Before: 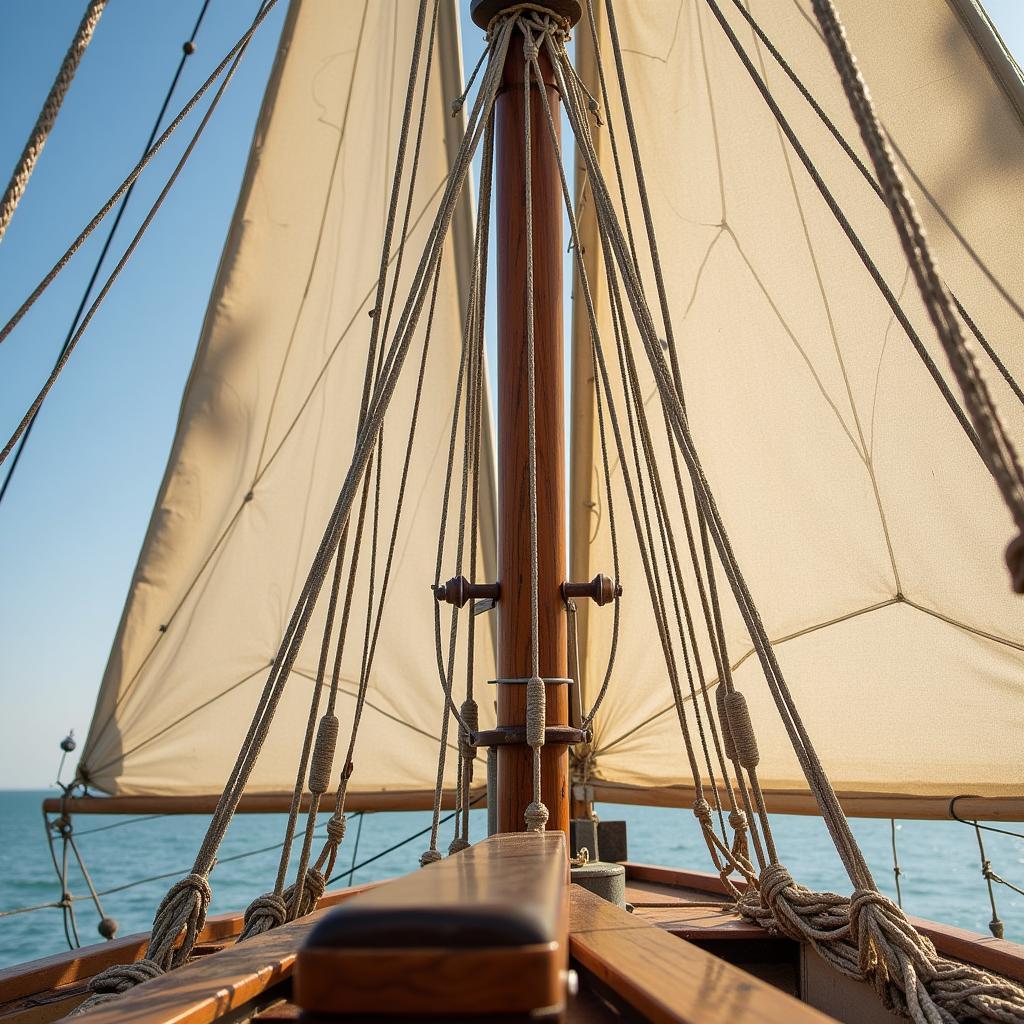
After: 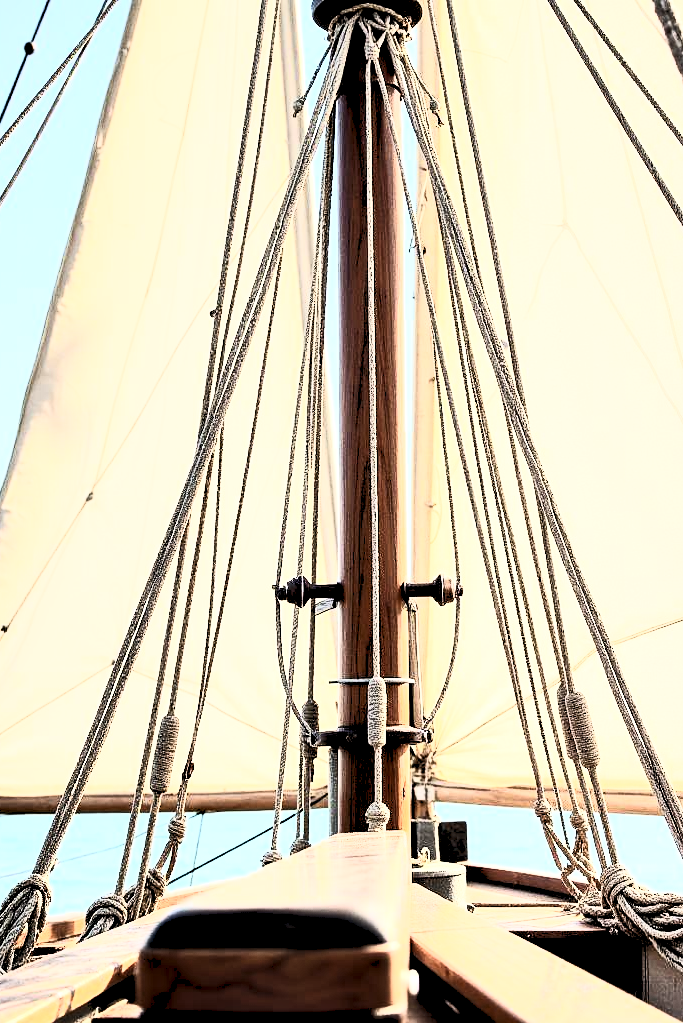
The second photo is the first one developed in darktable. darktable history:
contrast brightness saturation: contrast 0.566, brightness 0.576, saturation -0.35
crop and rotate: left 15.532%, right 17.702%
contrast equalizer: octaves 7, y [[0.6 ×6], [0.55 ×6], [0 ×6], [0 ×6], [0 ×6]]
levels: gray 59.33%
tone equalizer: -7 EV 0.152 EV, -6 EV 0.585 EV, -5 EV 1.18 EV, -4 EV 1.34 EV, -3 EV 1.12 EV, -2 EV 0.6 EV, -1 EV 0.154 EV, edges refinement/feathering 500, mask exposure compensation -1.57 EV, preserve details no
exposure: exposure 0.169 EV, compensate highlight preservation false
